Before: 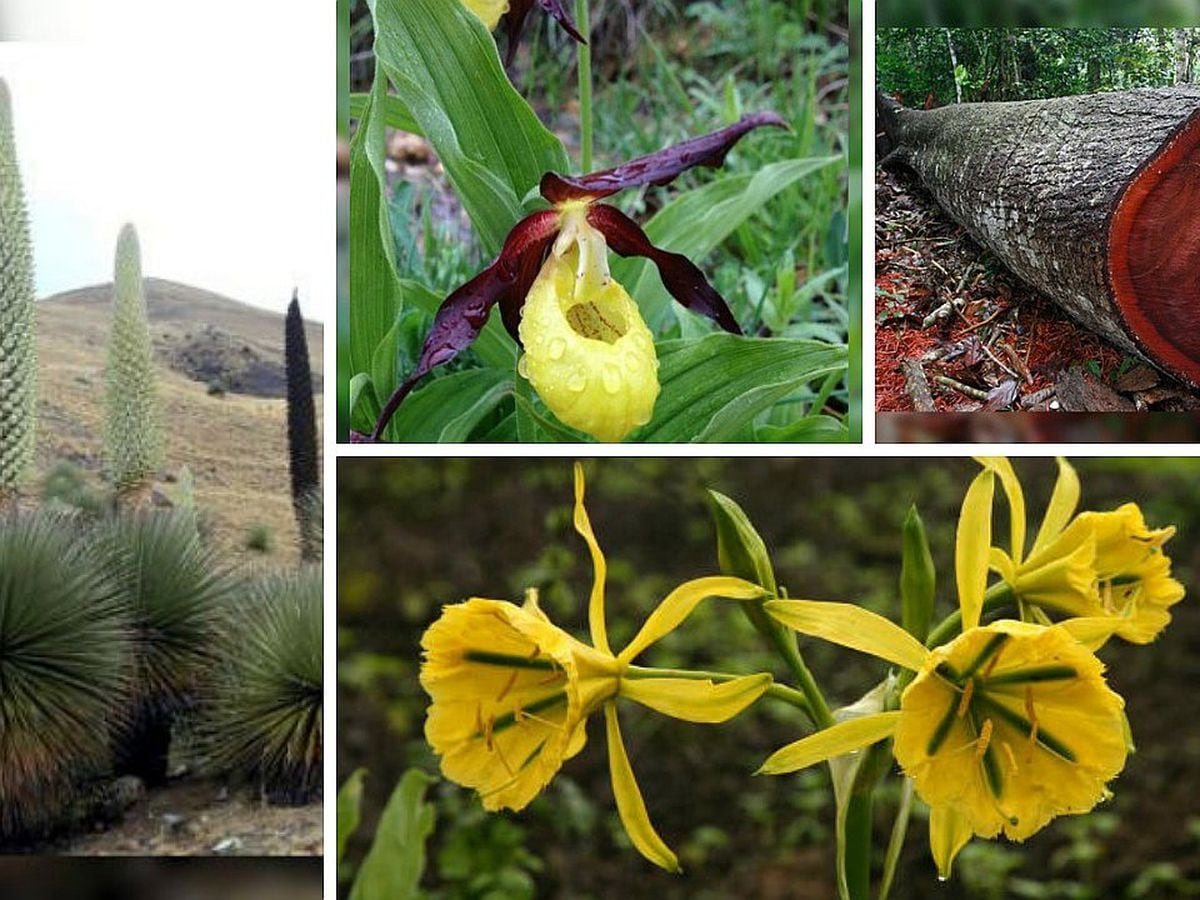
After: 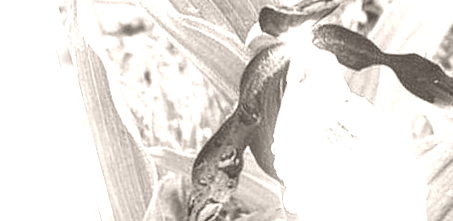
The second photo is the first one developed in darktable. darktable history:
exposure: exposure 0.64 EV, compensate highlight preservation false
crop: left 15.452%, top 5.459%, right 43.956%, bottom 56.62%
color balance rgb: perceptual saturation grading › global saturation 35%, perceptual saturation grading › highlights -25%, perceptual saturation grading › shadows 50%
rotate and perspective: rotation -14.8°, crop left 0.1, crop right 0.903, crop top 0.25, crop bottom 0.748
colorize: hue 34.49°, saturation 35.33%, source mix 100%, lightness 55%, version 1
bloom: size 3%, threshold 100%, strength 0%
local contrast: on, module defaults
